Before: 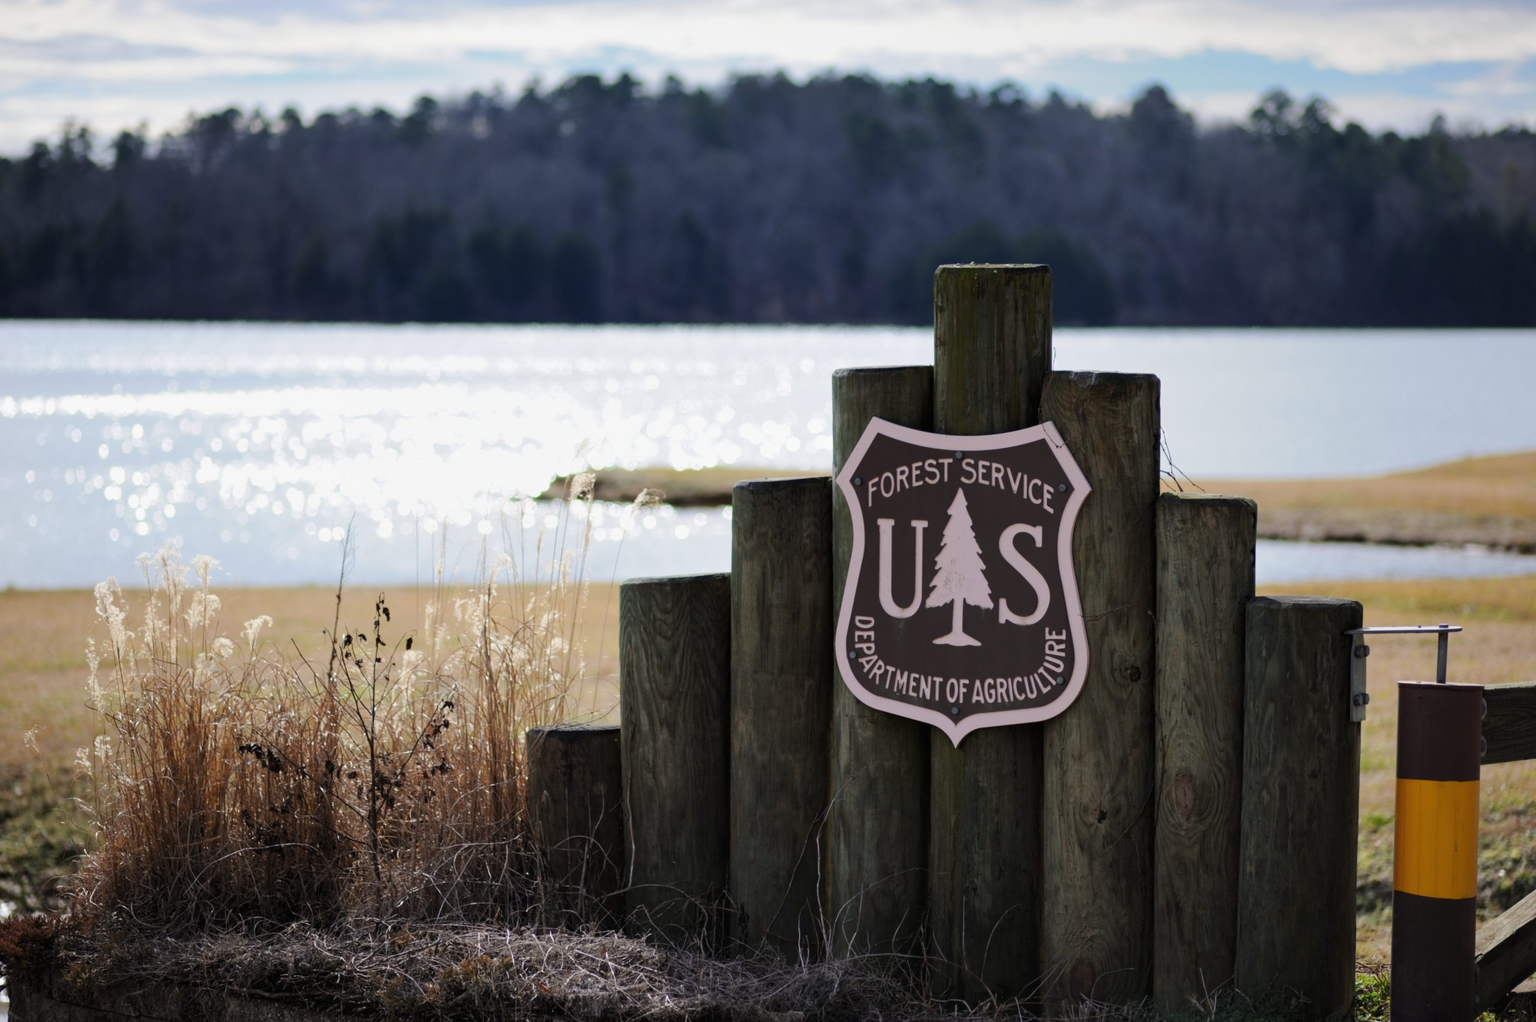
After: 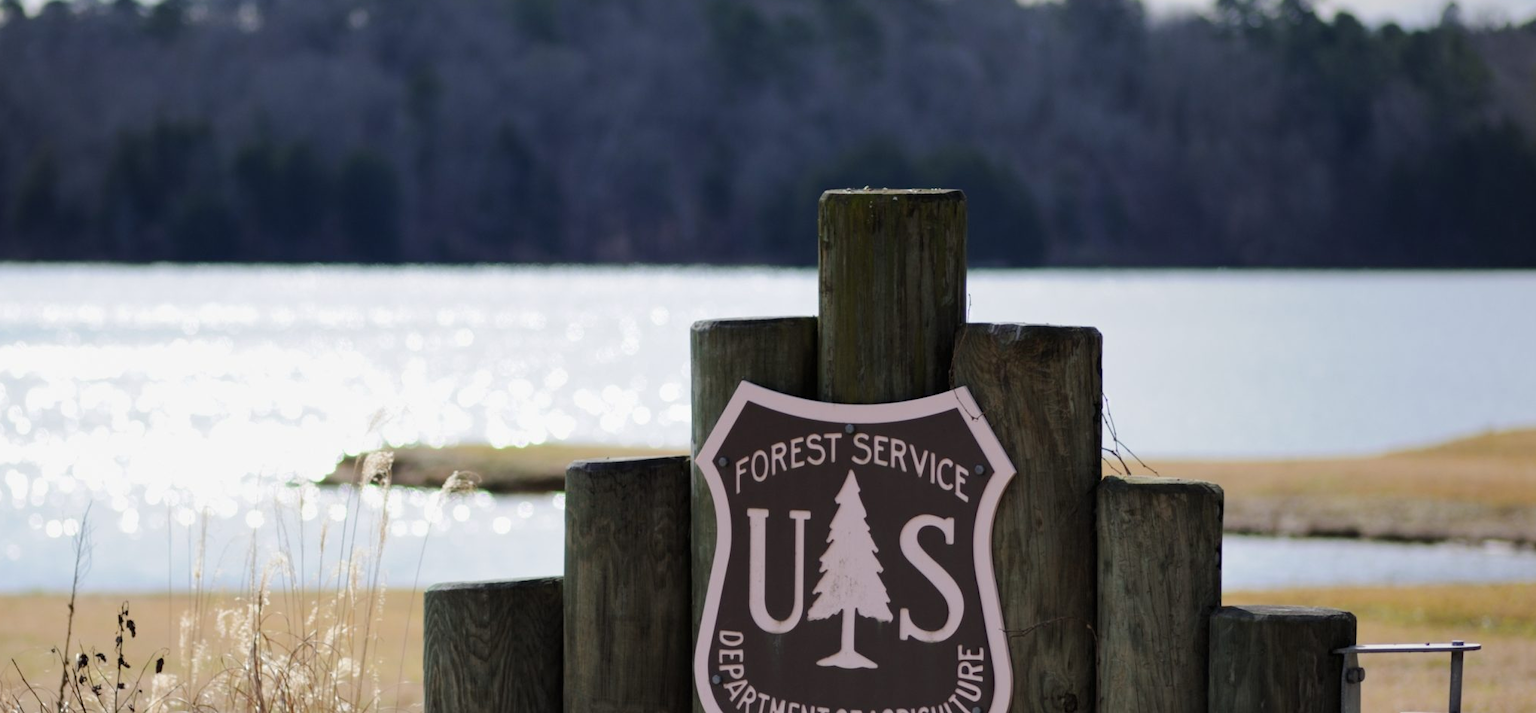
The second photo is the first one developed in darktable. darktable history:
crop: left 18.38%, top 11.107%, right 1.925%, bottom 33.245%
